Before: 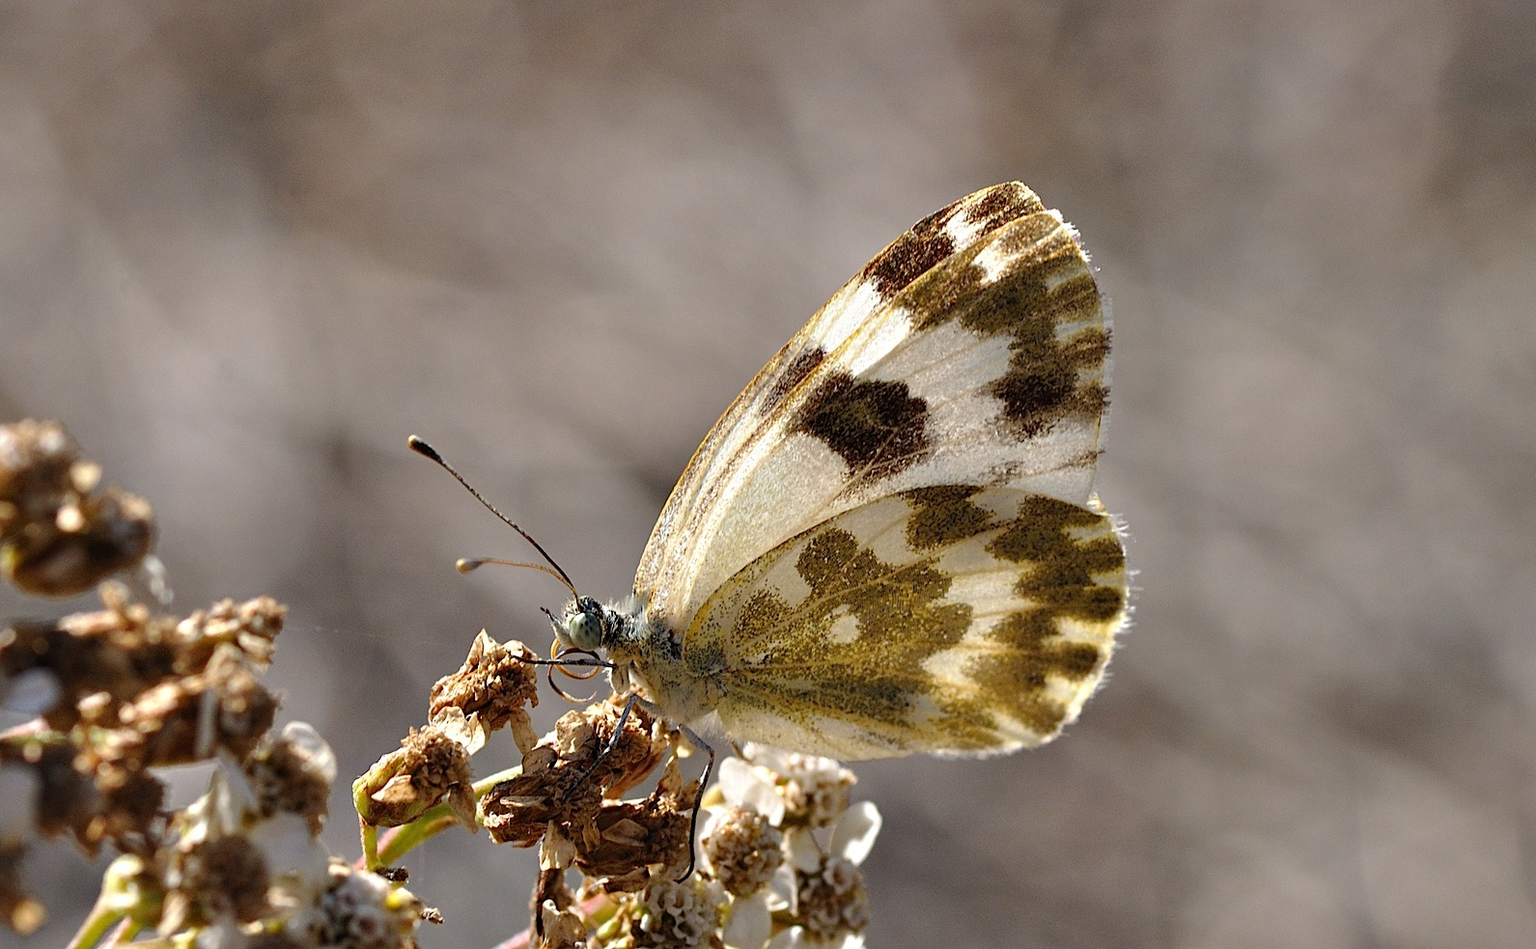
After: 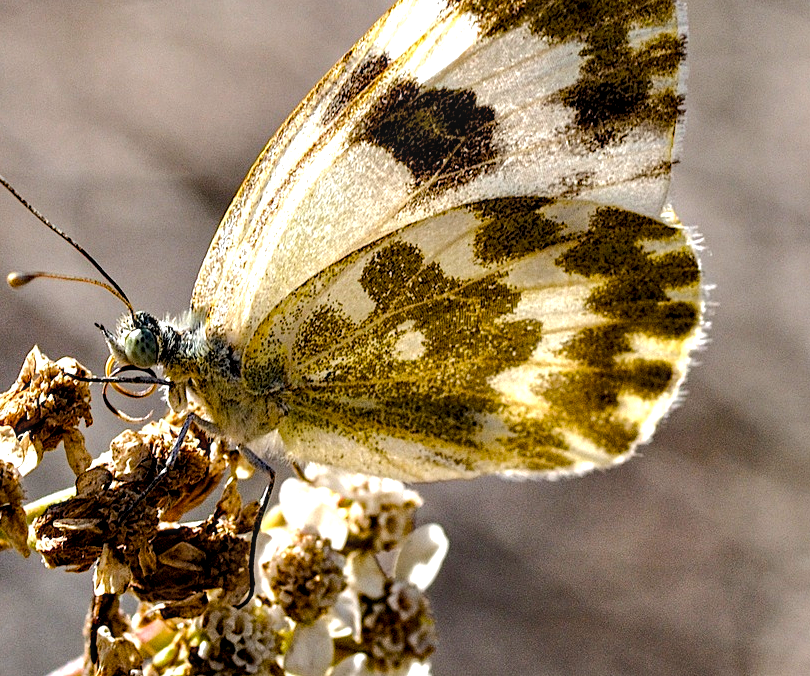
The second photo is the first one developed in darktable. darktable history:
color balance rgb: global offset › luminance -0.51%, perceptual saturation grading › global saturation 27.53%, perceptual saturation grading › highlights -25%, perceptual saturation grading › shadows 25%, perceptual brilliance grading › highlights 6.62%, perceptual brilliance grading › mid-tones 17.07%, perceptual brilliance grading › shadows -5.23%
haze removal: compatibility mode true, adaptive false
crop and rotate: left 29.237%, top 31.152%, right 19.807%
tone equalizer: -8 EV -0.417 EV, -7 EV -0.389 EV, -6 EV -0.333 EV, -5 EV -0.222 EV, -3 EV 0.222 EV, -2 EV 0.333 EV, -1 EV 0.389 EV, +0 EV 0.417 EV, edges refinement/feathering 500, mask exposure compensation -1.57 EV, preserve details no
local contrast: highlights 61%, detail 143%, midtone range 0.428
